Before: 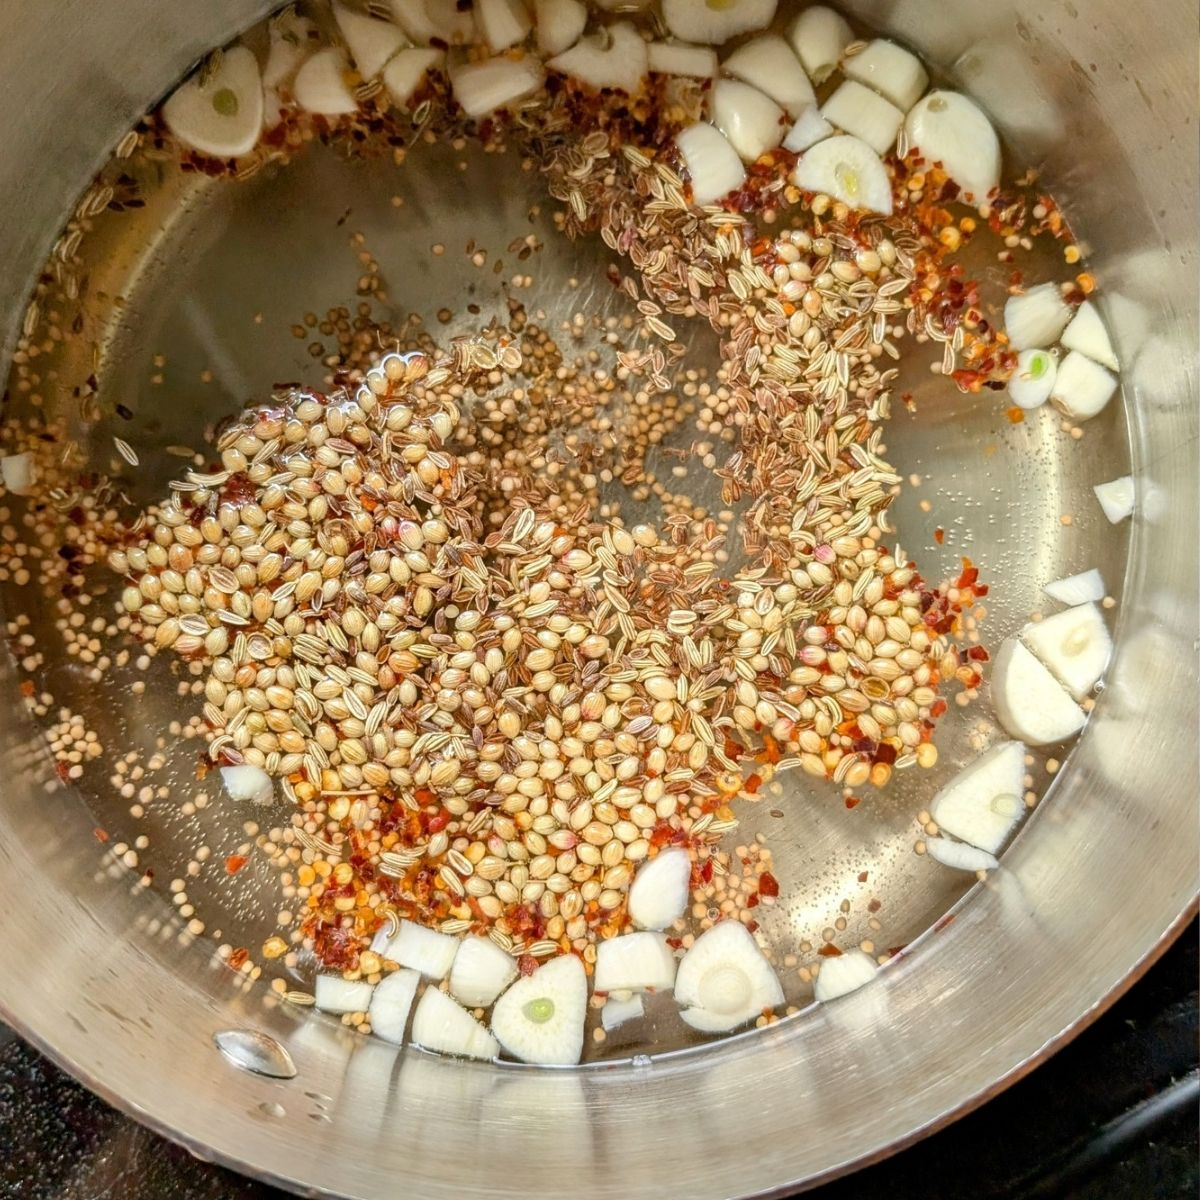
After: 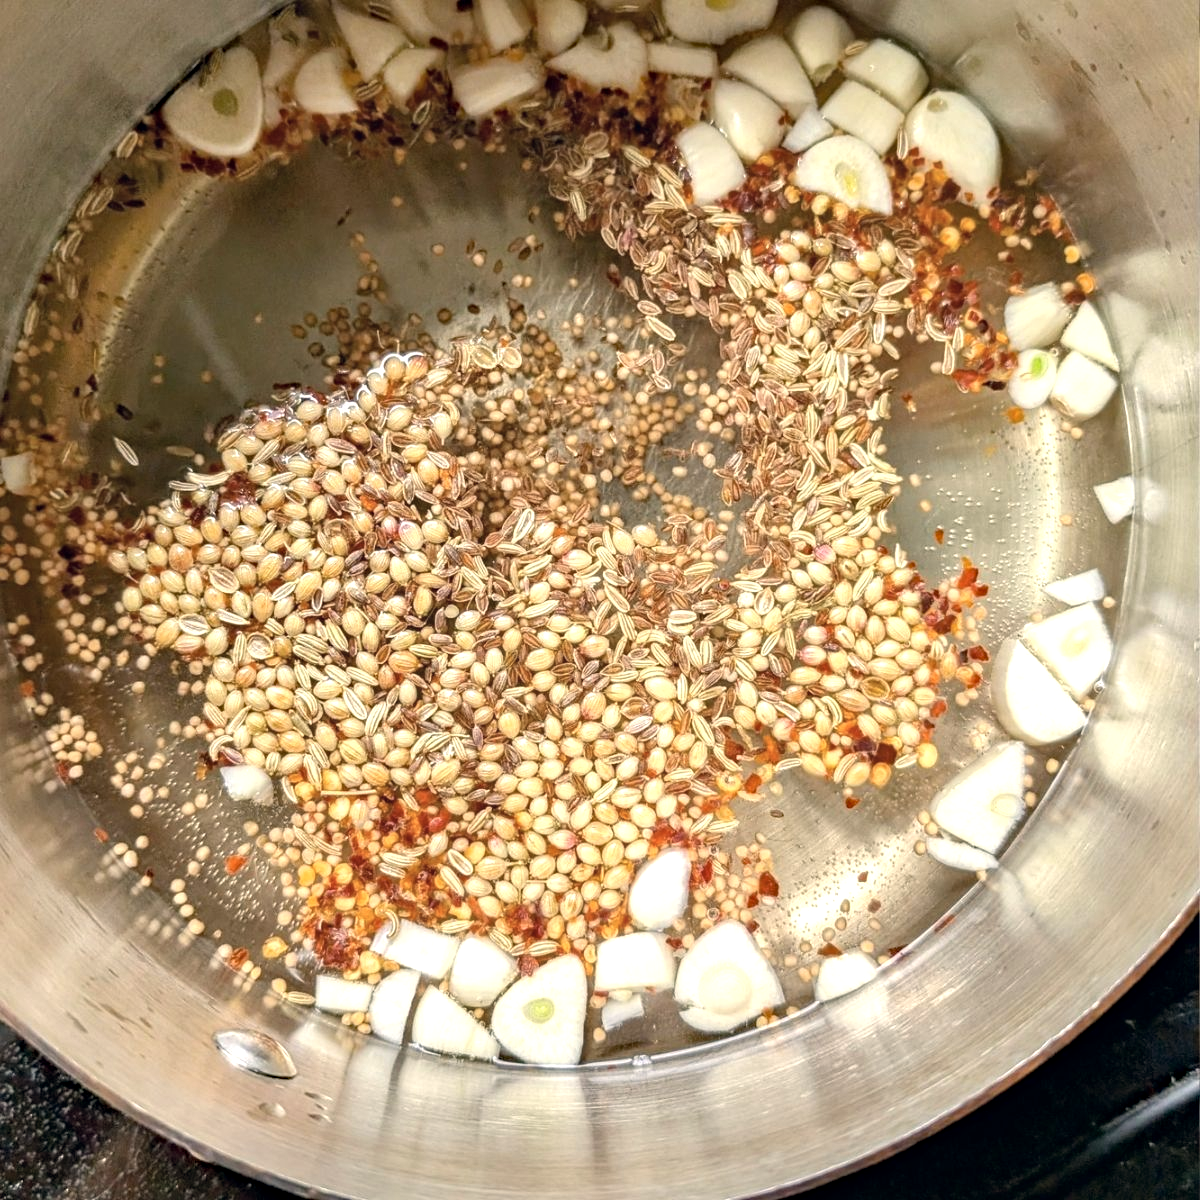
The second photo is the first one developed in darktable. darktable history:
exposure: exposure 0.487 EV, compensate exposure bias true, compensate highlight preservation false
color correction: highlights a* 2.81, highlights b* 5, shadows a* -2.67, shadows b* -4.88, saturation 0.781
haze removal: compatibility mode true, adaptive false
